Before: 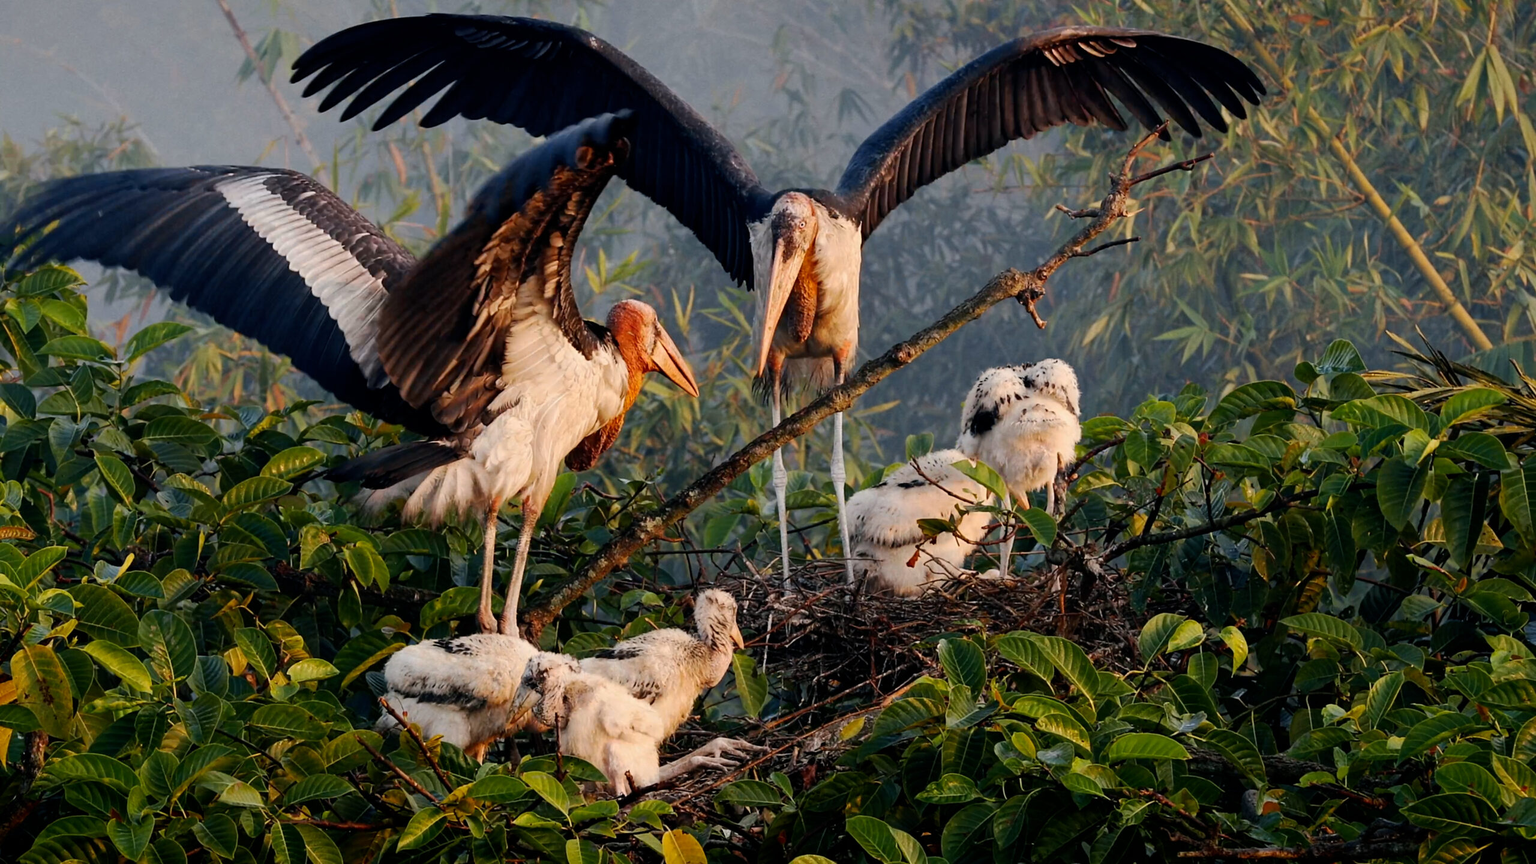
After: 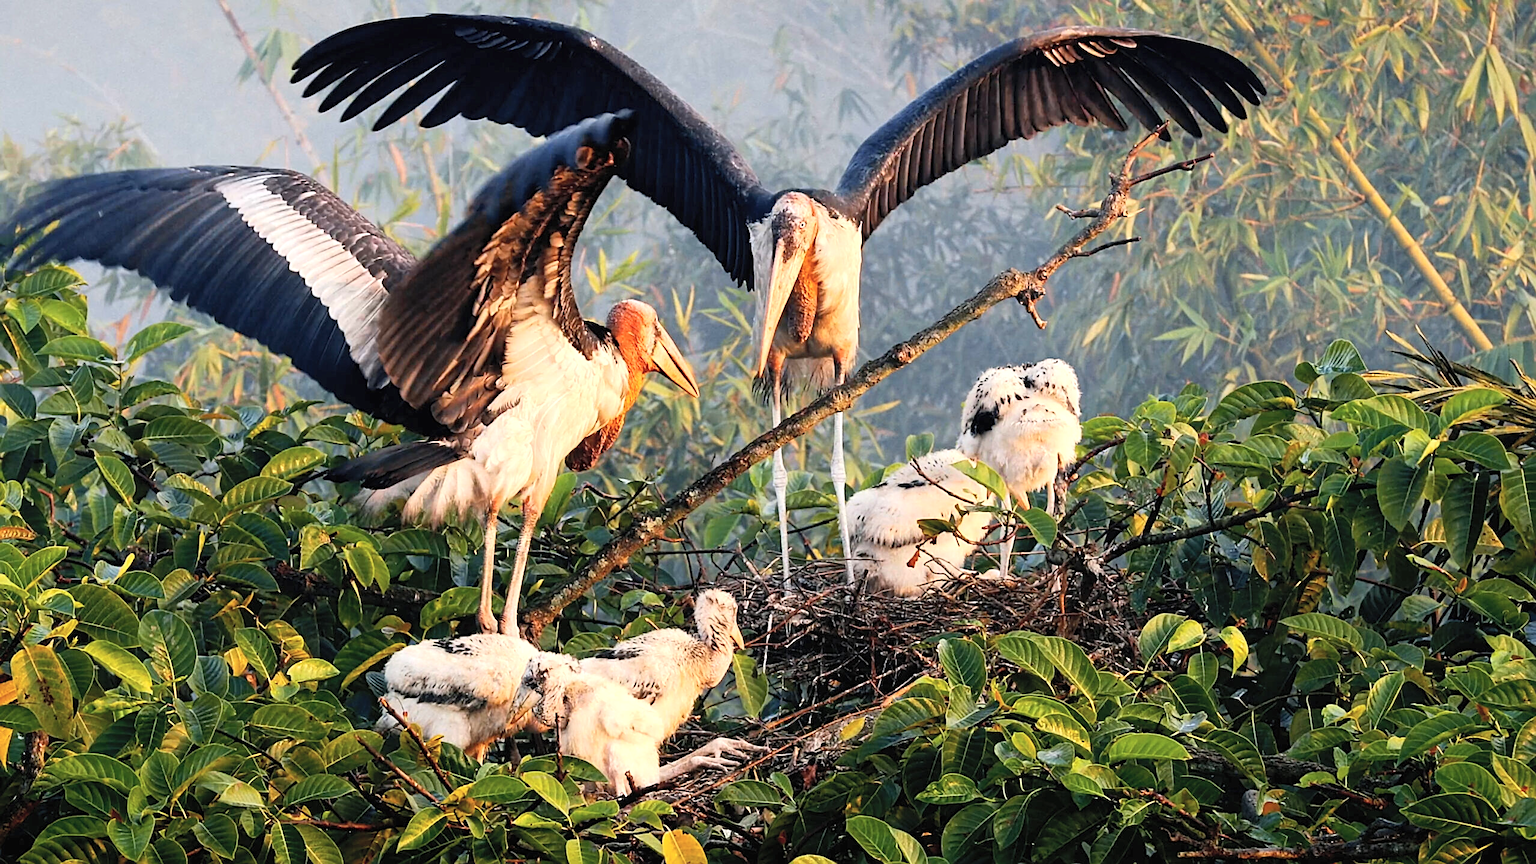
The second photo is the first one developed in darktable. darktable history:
contrast brightness saturation: contrast 0.136, brightness 0.219
exposure: black level correction 0, exposure 0.699 EV, compensate exposure bias true, compensate highlight preservation false
sharpen: on, module defaults
